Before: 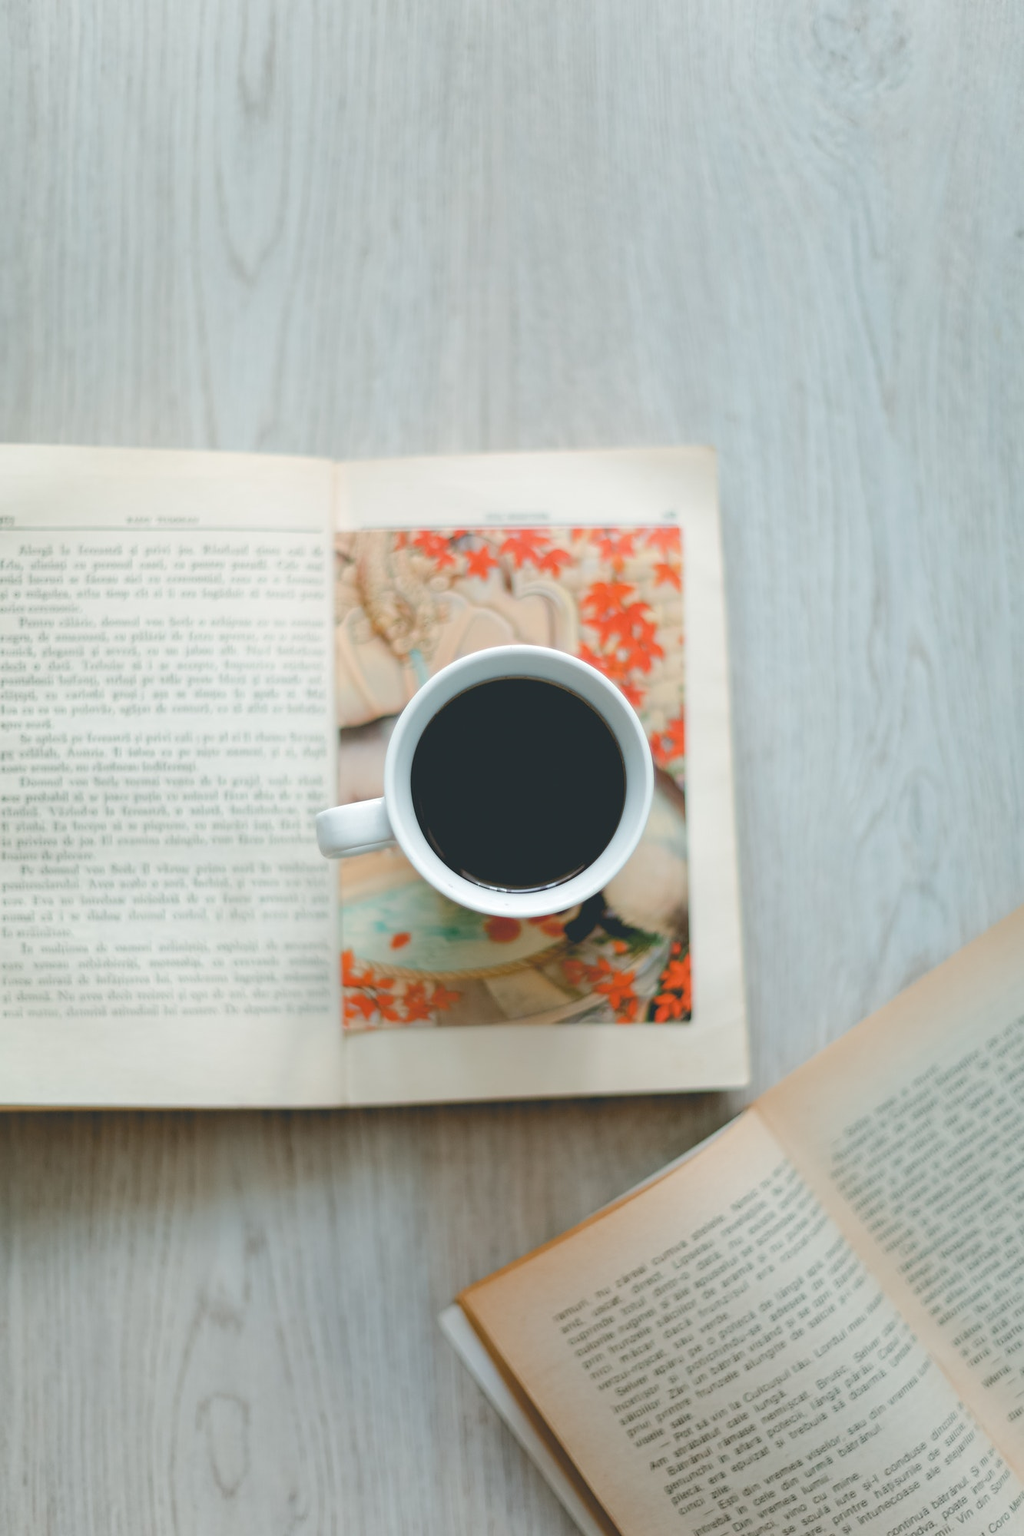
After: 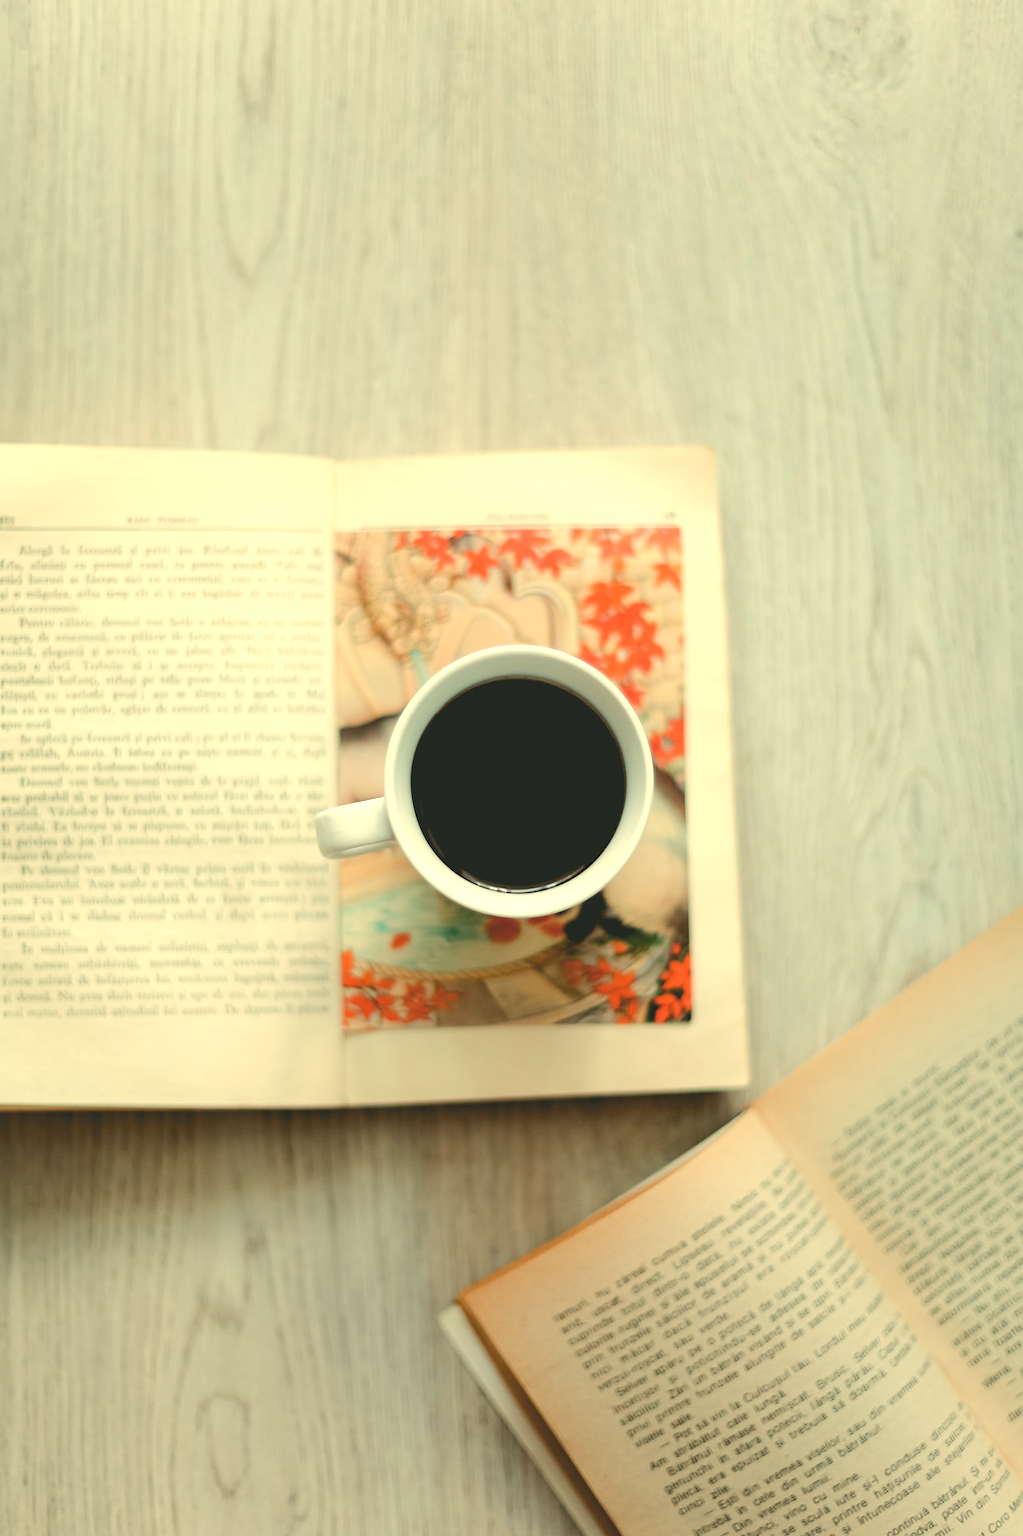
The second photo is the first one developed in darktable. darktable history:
white balance: red 1.08, blue 0.791
tone equalizer: -8 EV -0.417 EV, -7 EV -0.389 EV, -6 EV -0.333 EV, -5 EV -0.222 EV, -3 EV 0.222 EV, -2 EV 0.333 EV, -1 EV 0.389 EV, +0 EV 0.417 EV, edges refinement/feathering 500, mask exposure compensation -1.57 EV, preserve details no
